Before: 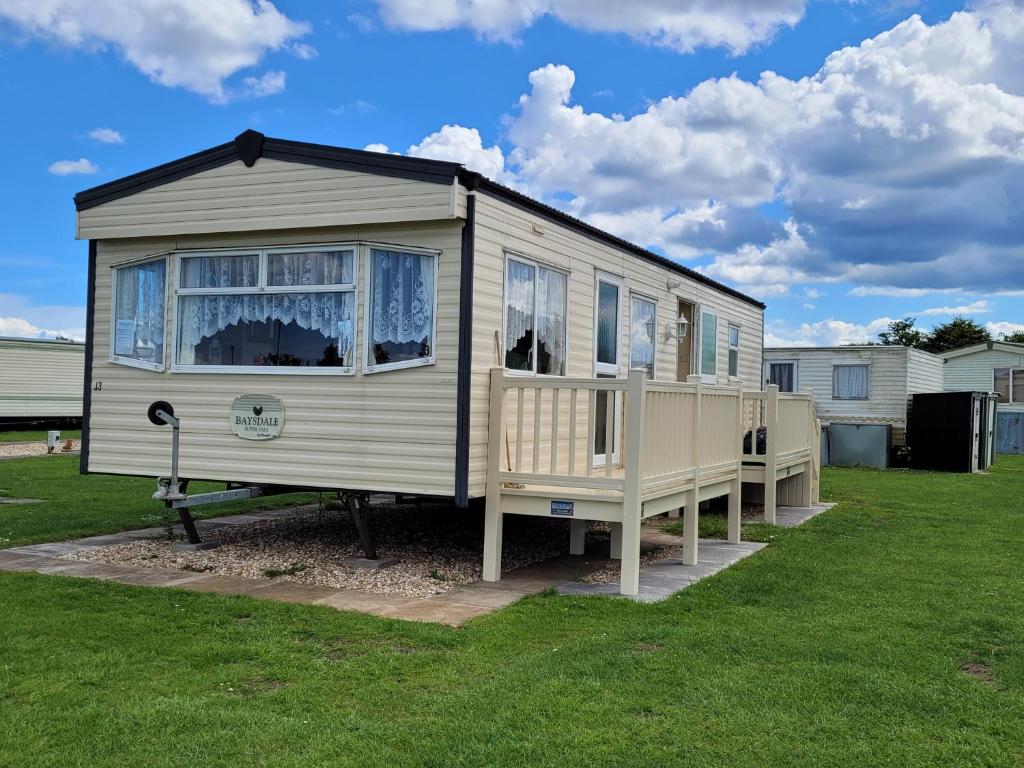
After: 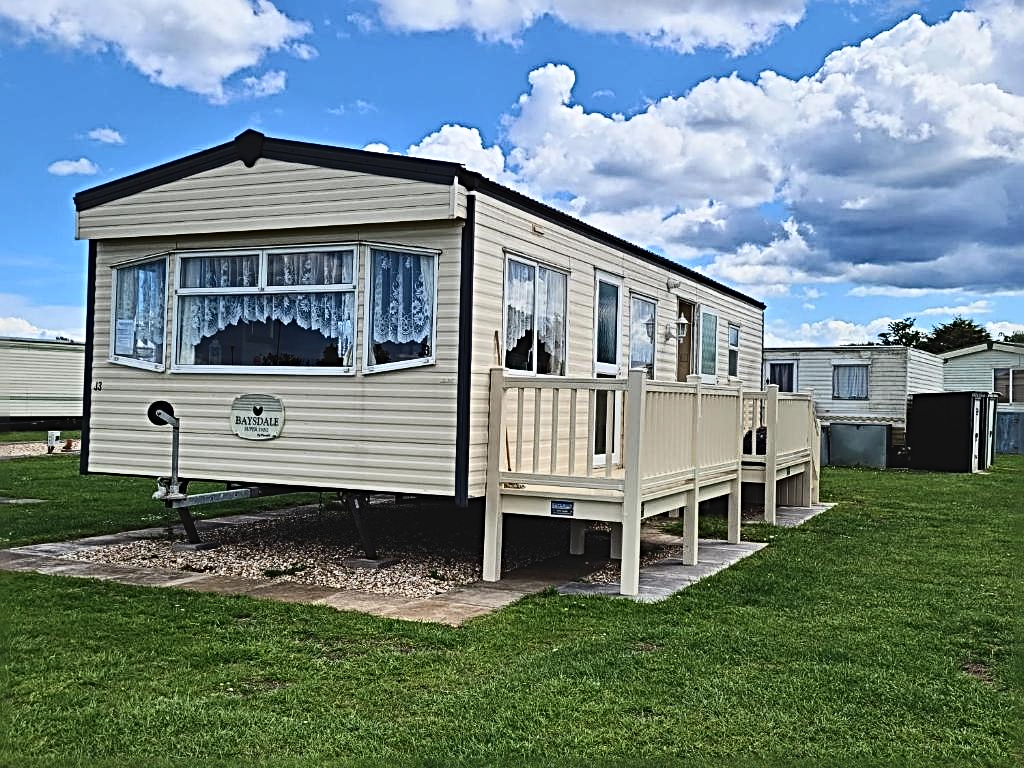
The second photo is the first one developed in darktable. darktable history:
contrast brightness saturation: contrast 0.28
exposure: black level correction -0.015, exposure -0.125 EV, compensate highlight preservation false
sharpen: radius 3.69, amount 0.928
